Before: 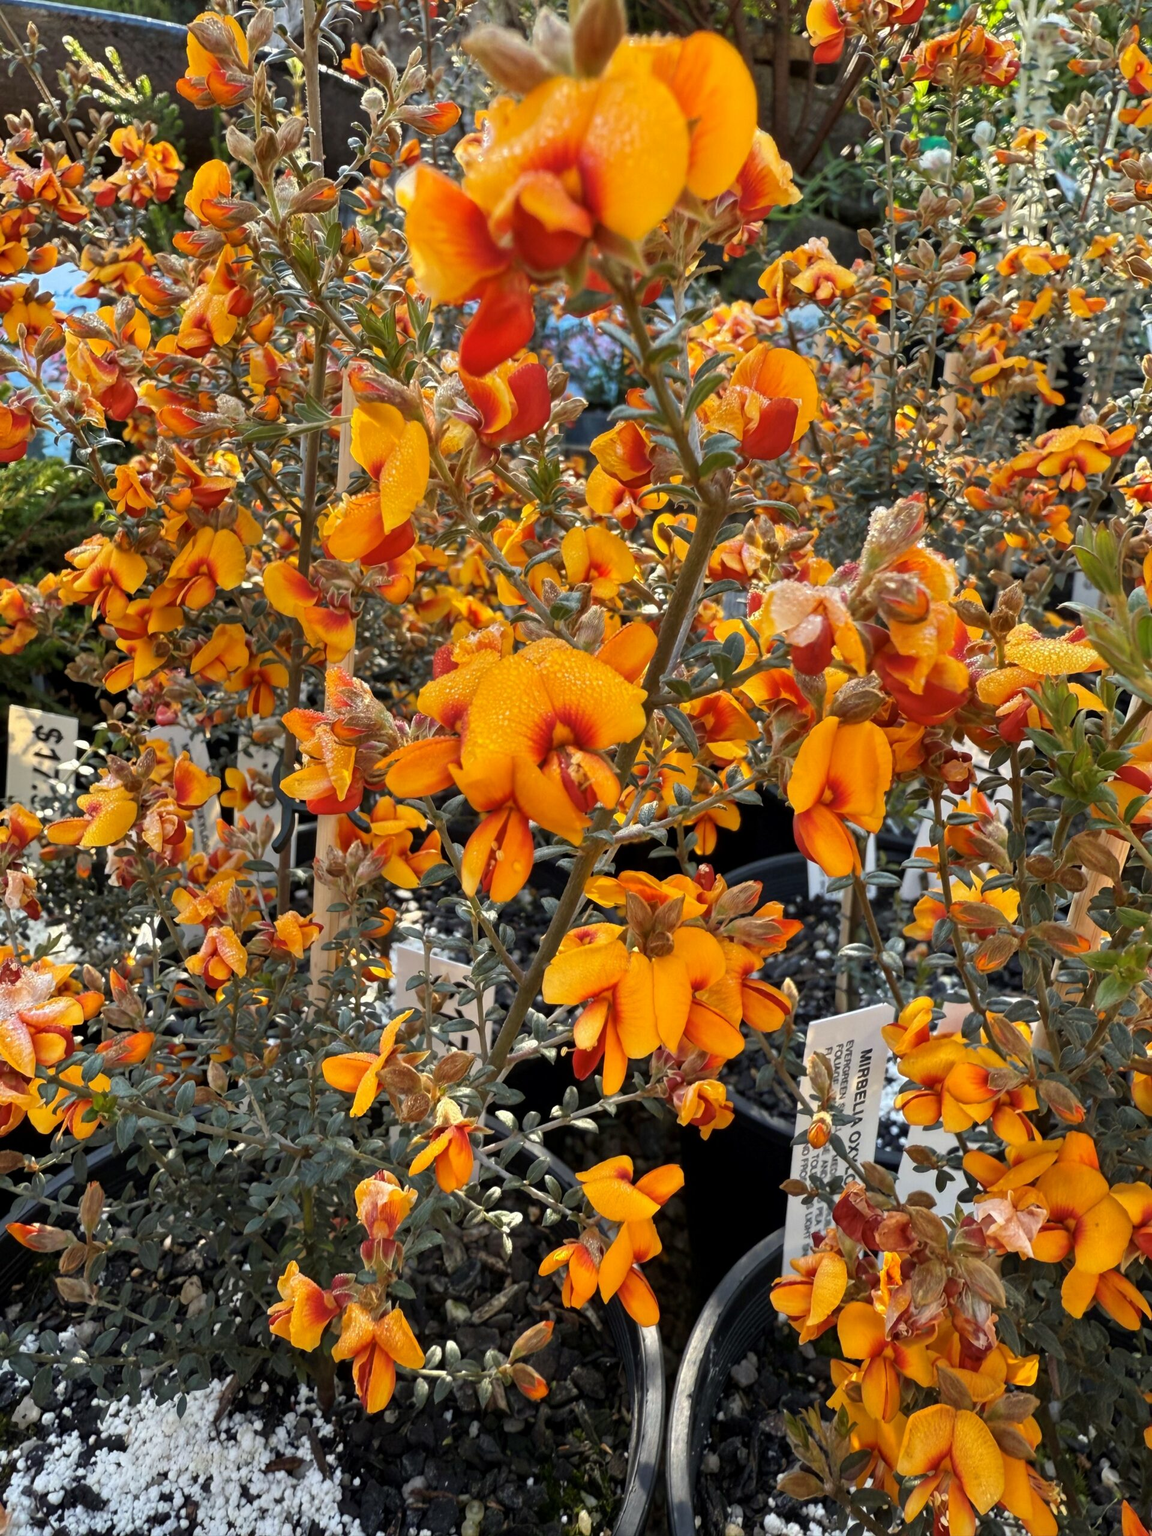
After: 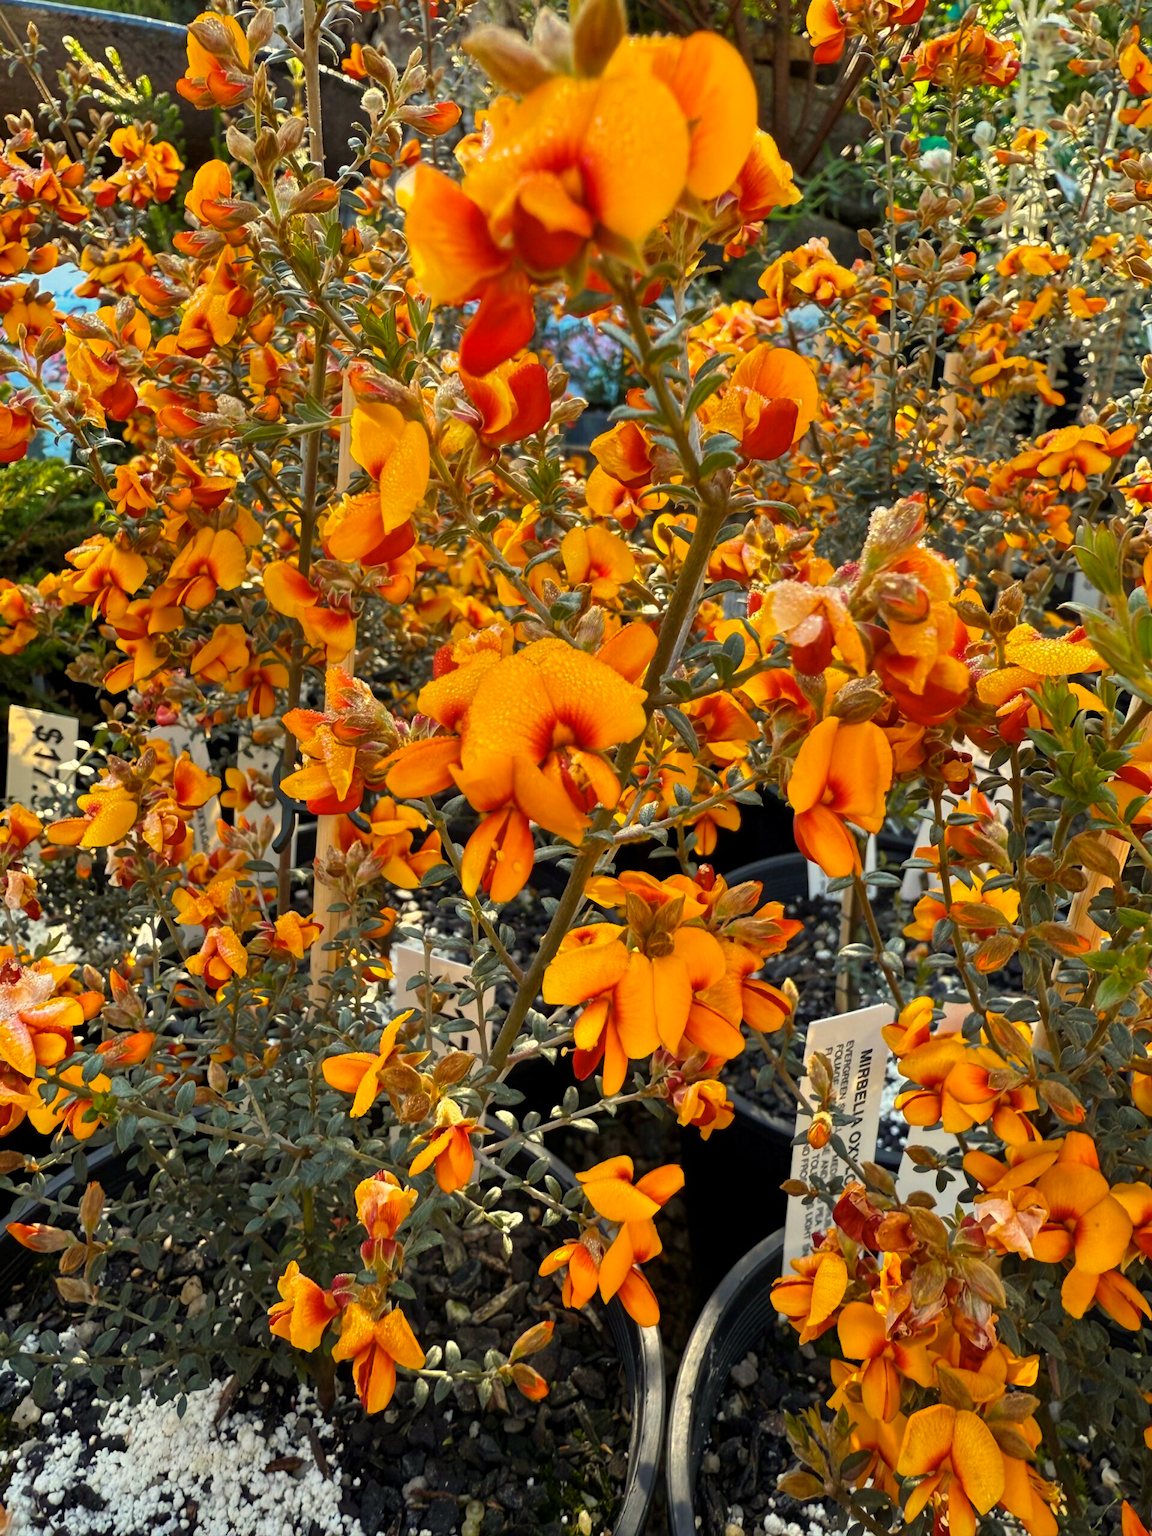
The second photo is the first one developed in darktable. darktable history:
rotate and perspective: automatic cropping original format, crop left 0, crop top 0
white balance: red 1.029, blue 0.92
color balance rgb: perceptual saturation grading › global saturation 20%, global vibrance 20%
